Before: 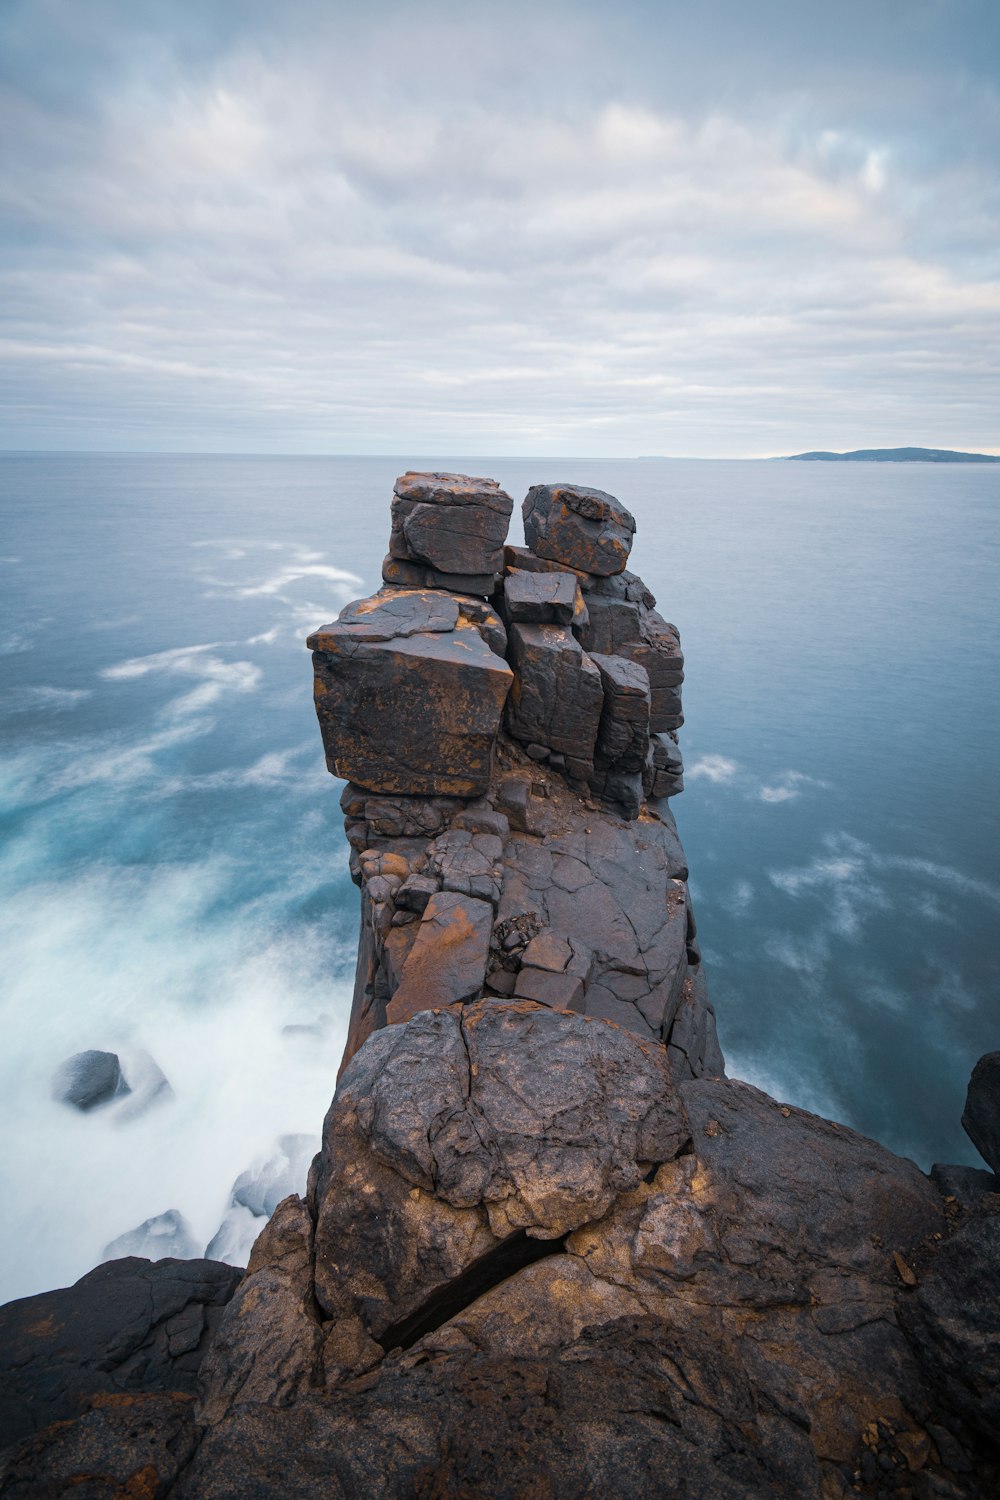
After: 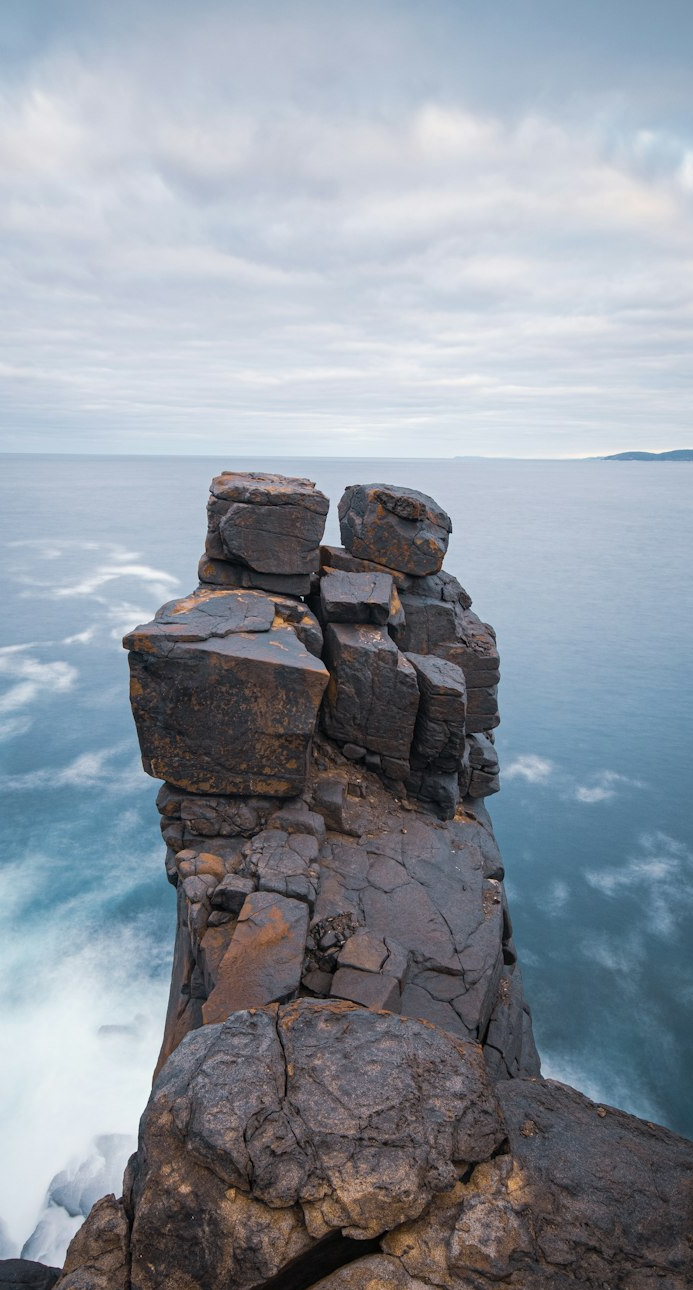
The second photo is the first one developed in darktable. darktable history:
color zones: curves: ch1 [(0, 0.469) (0.001, 0.469) (0.12, 0.446) (0.248, 0.469) (0.5, 0.5) (0.748, 0.5) (0.999, 0.469) (1, 0.469)]
crop: left 18.479%, right 12.2%, bottom 13.971%
